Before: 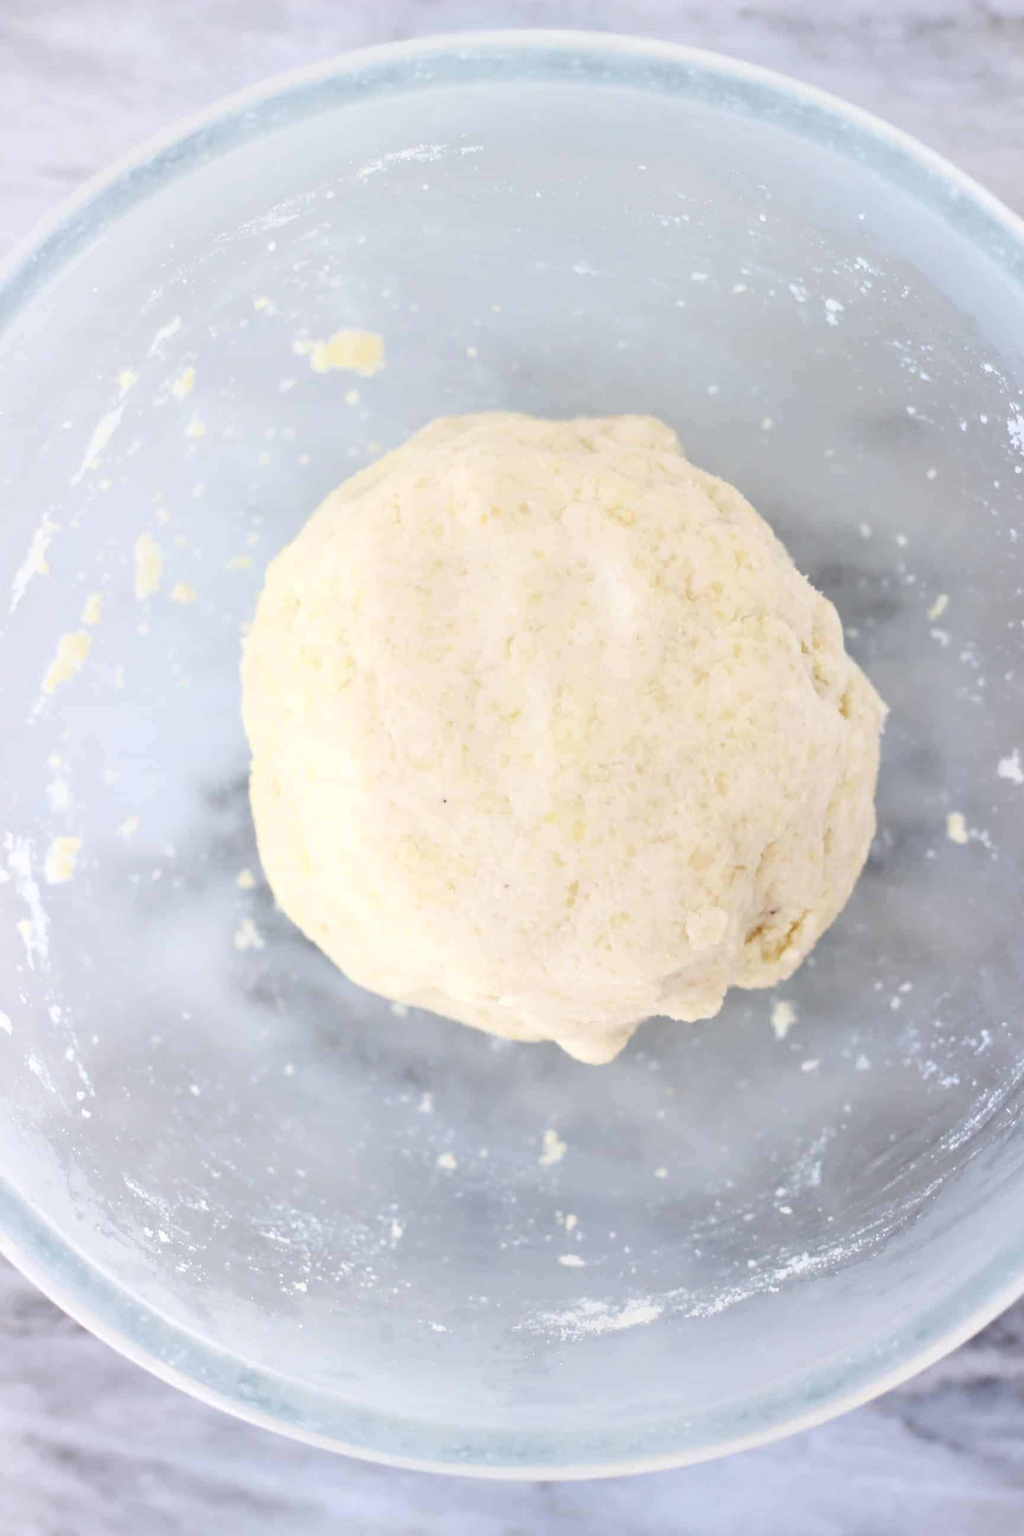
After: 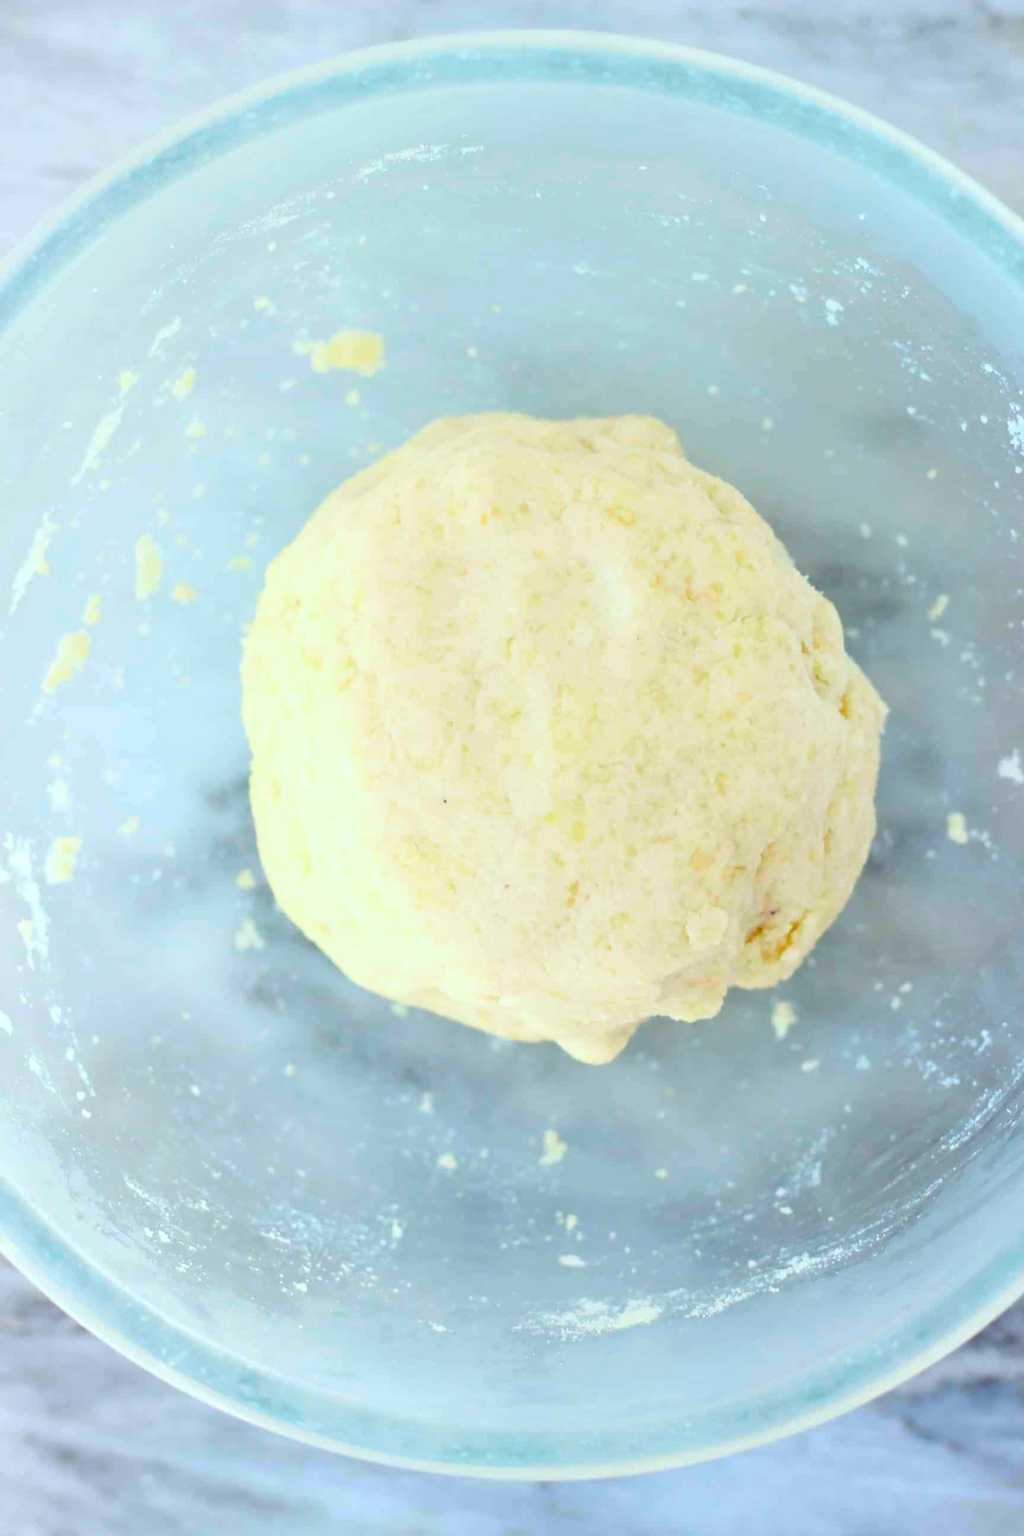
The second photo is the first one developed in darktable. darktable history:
color correction: highlights a* -7.33, highlights b* 1.26, shadows a* -3.55, saturation 1.4
